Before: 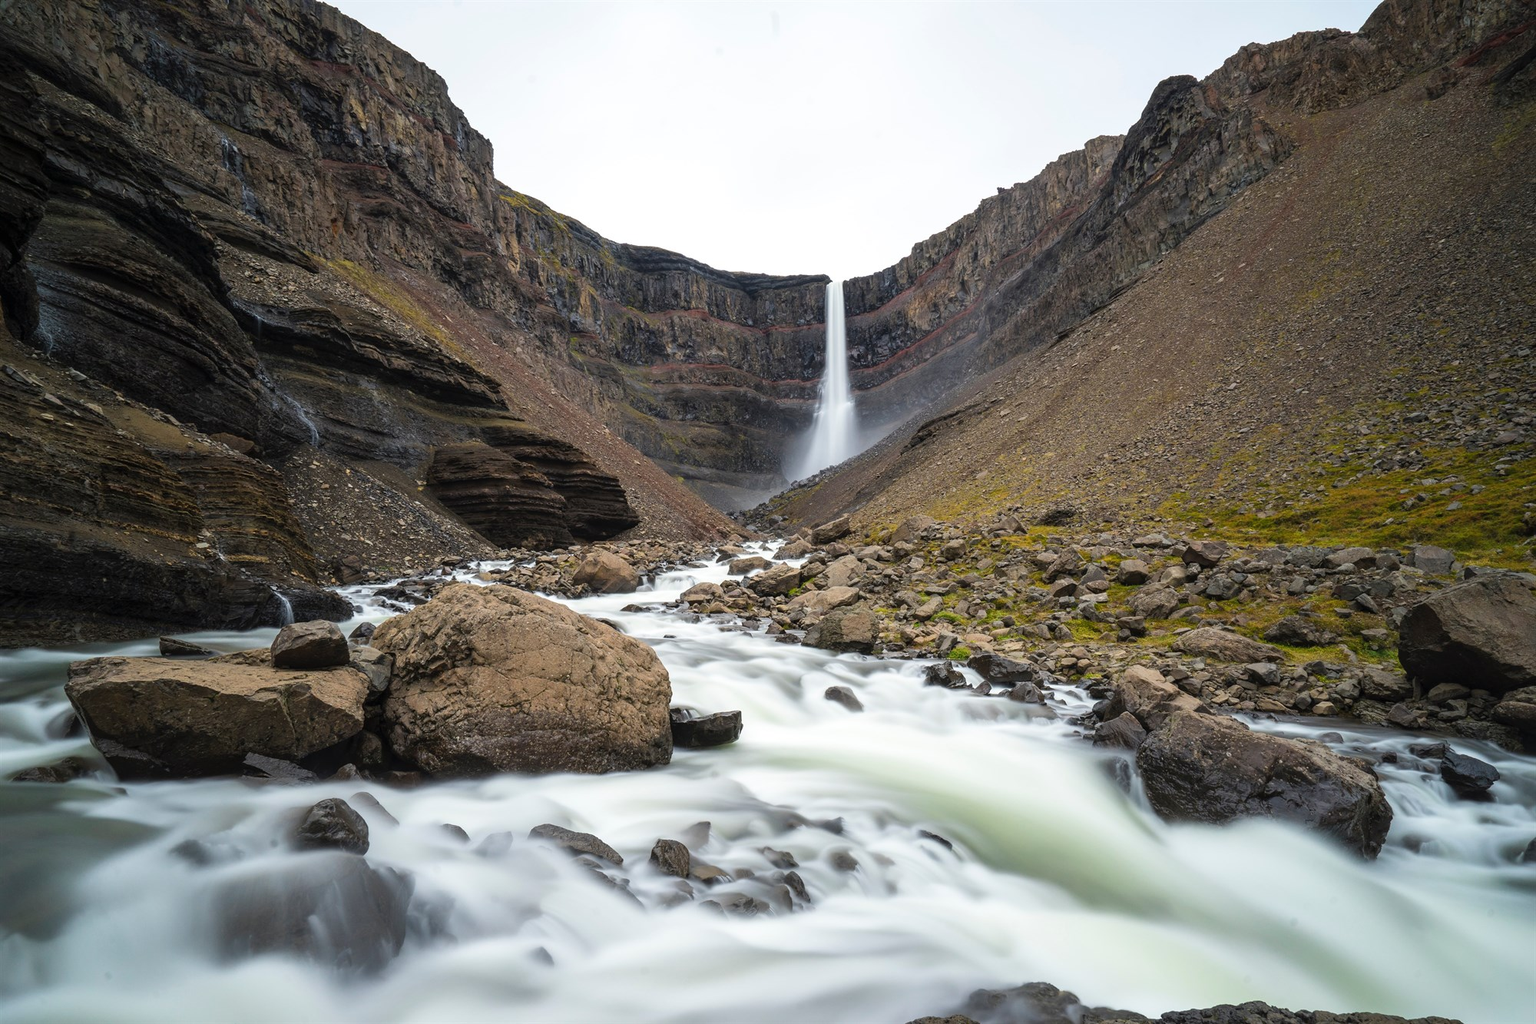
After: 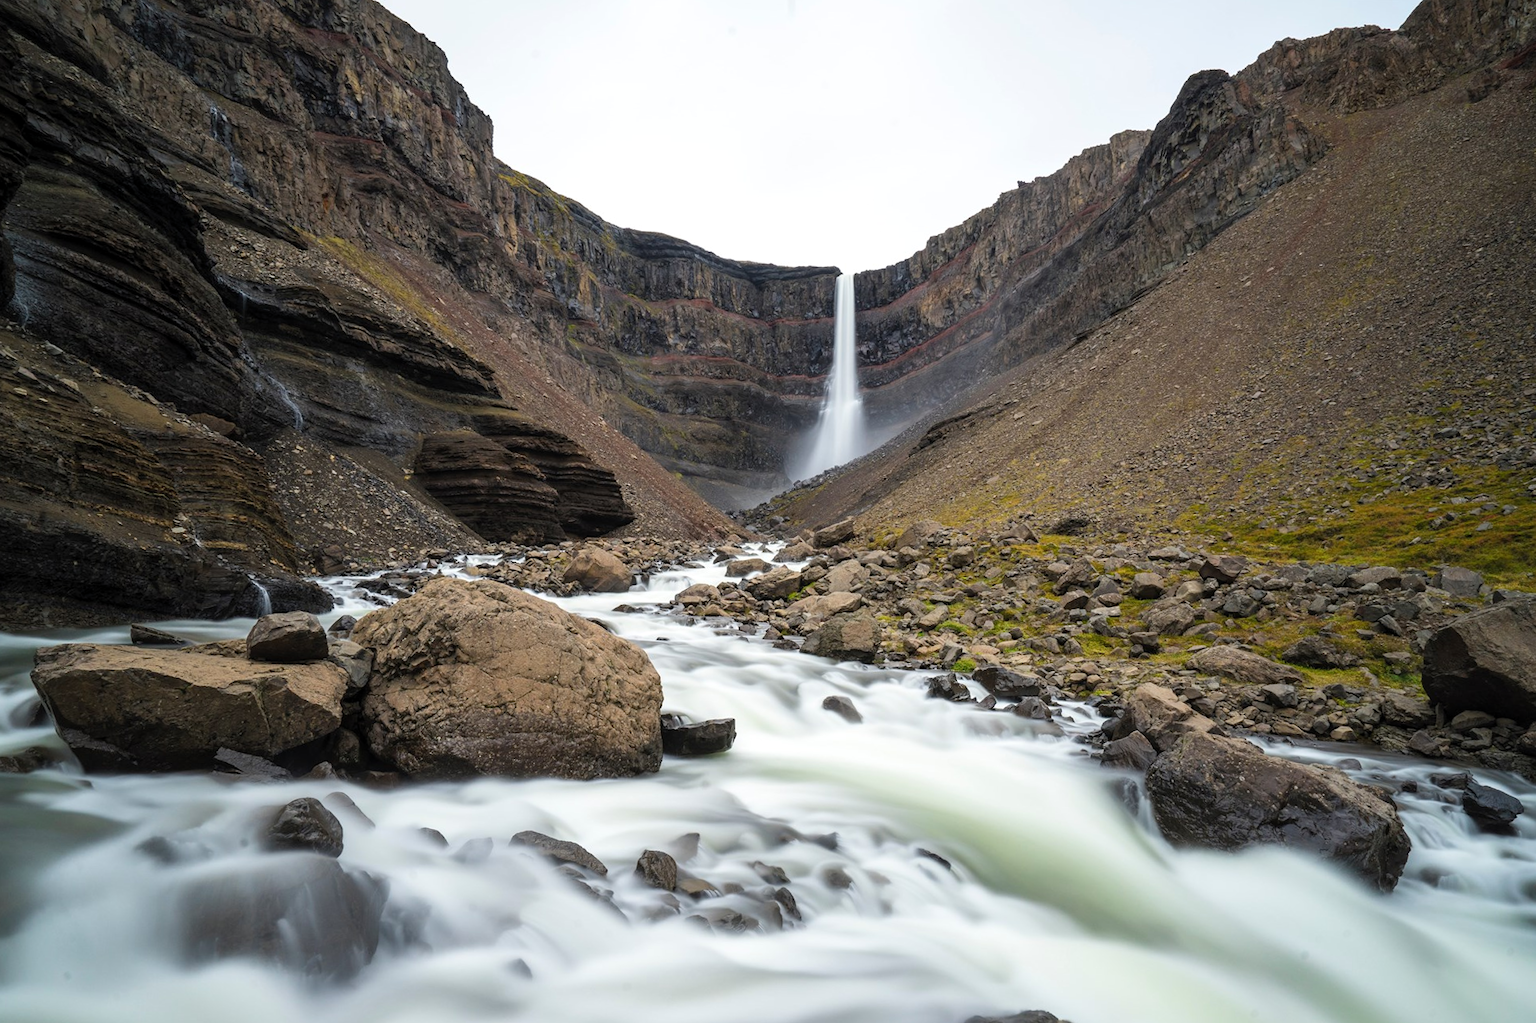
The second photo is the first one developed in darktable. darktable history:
levels: levels [0.016, 0.5, 0.996]
crop and rotate: angle -1.64°
